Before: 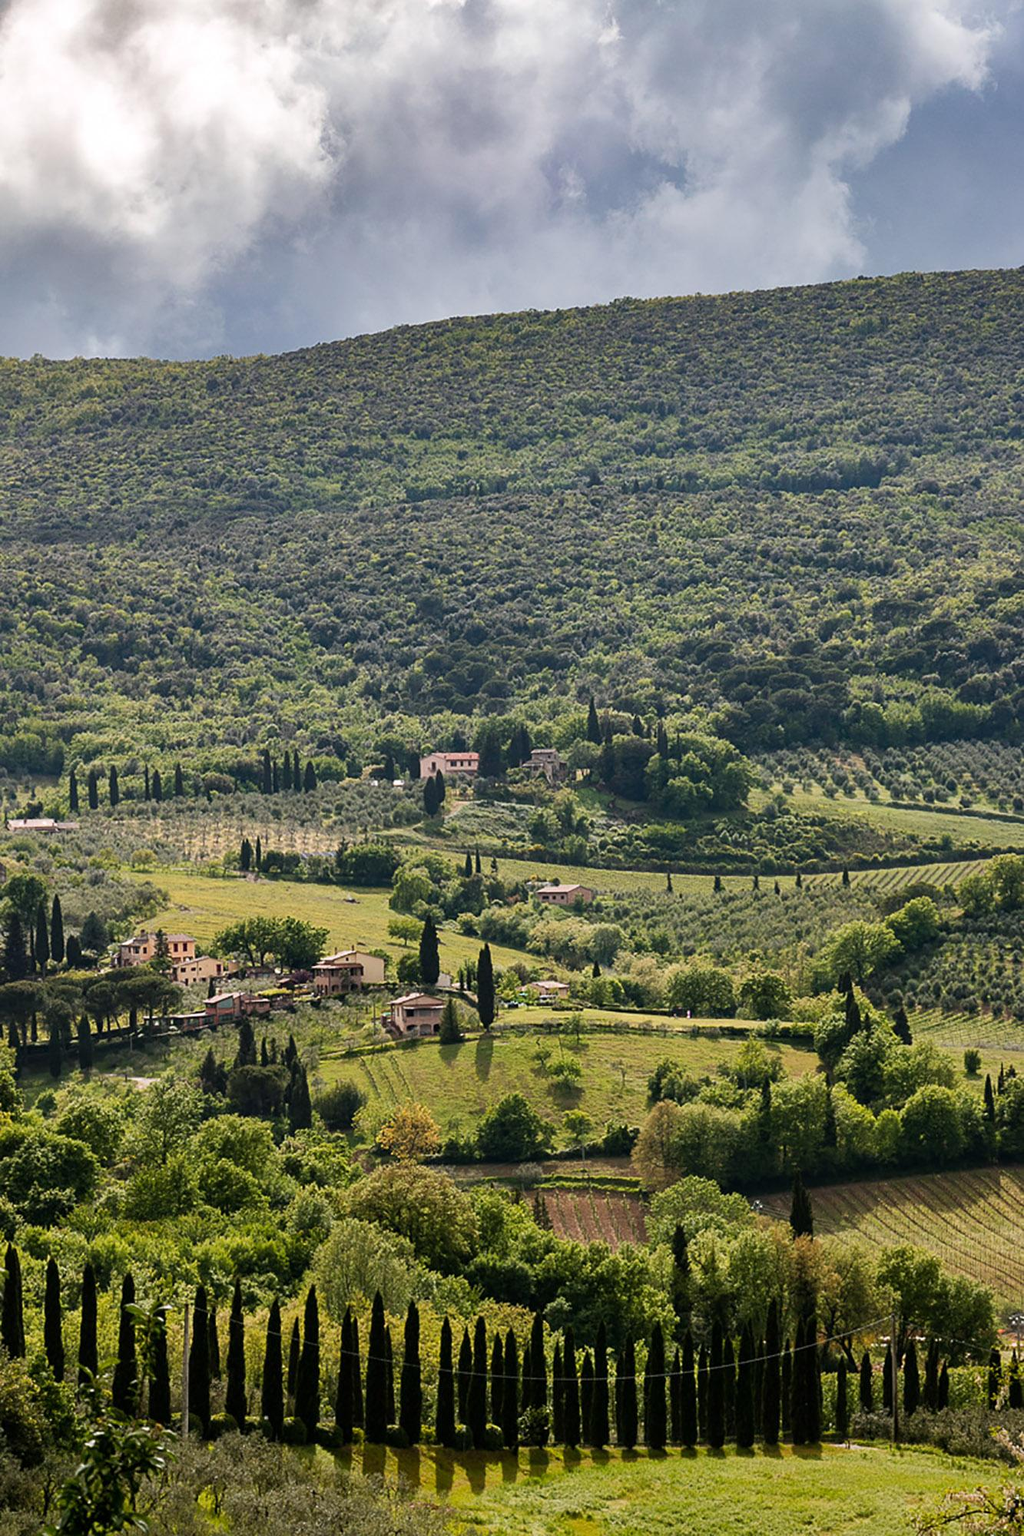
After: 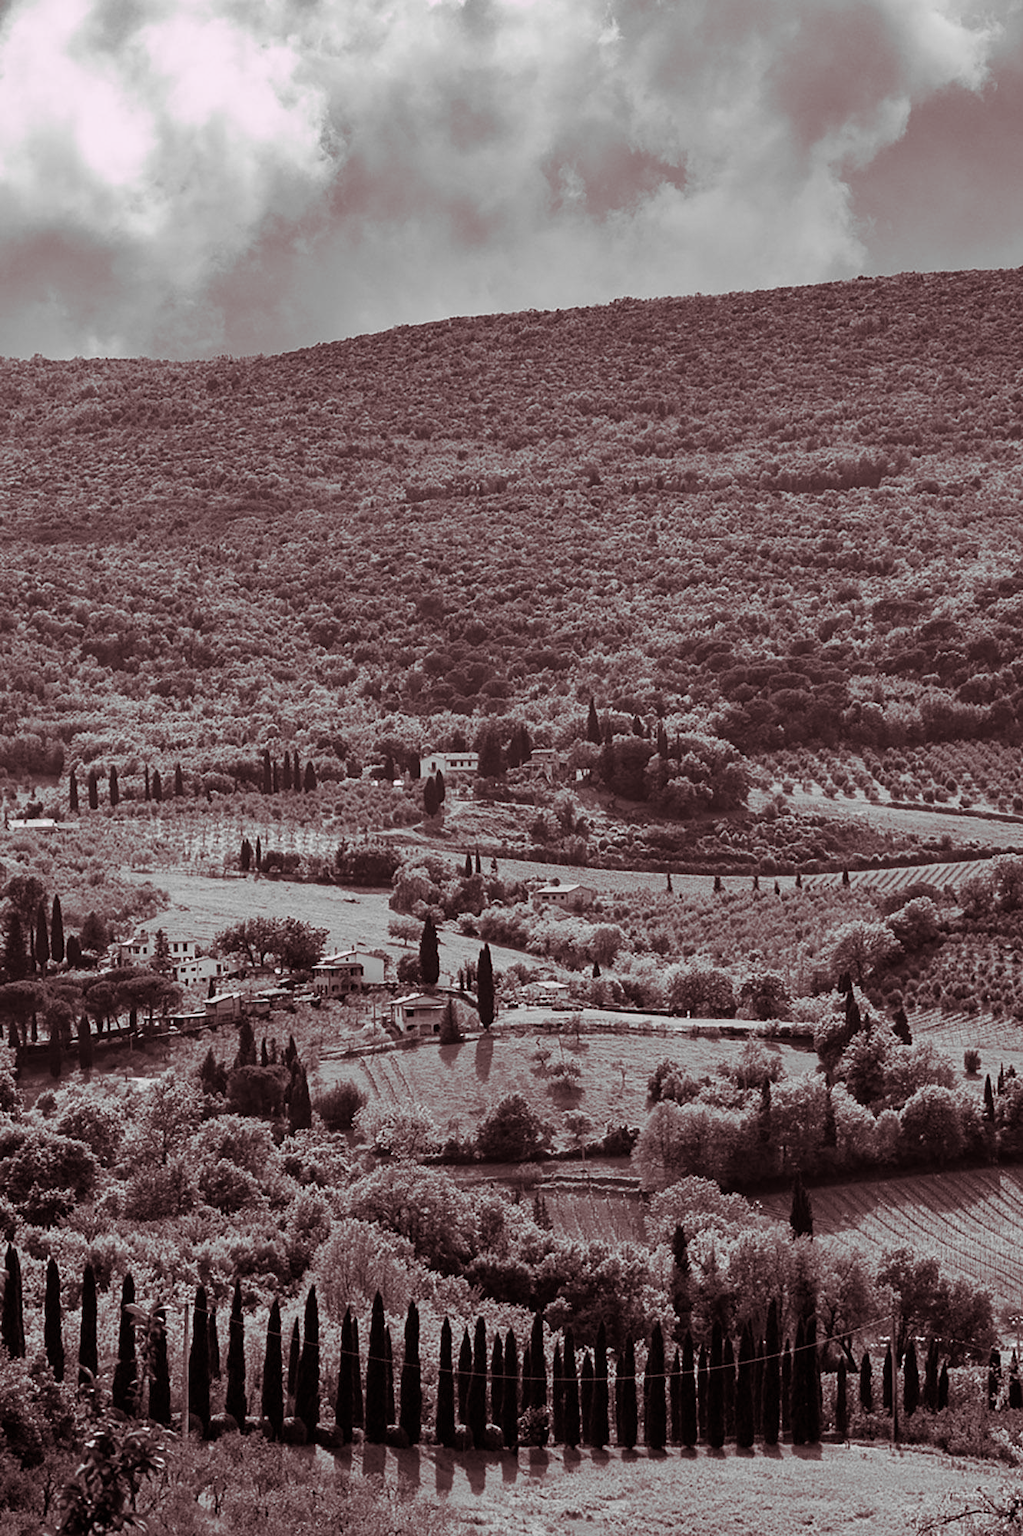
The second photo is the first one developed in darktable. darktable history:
split-toning: highlights › hue 298.8°, highlights › saturation 0.73, compress 41.76%
monochrome: a -71.75, b 75.82
